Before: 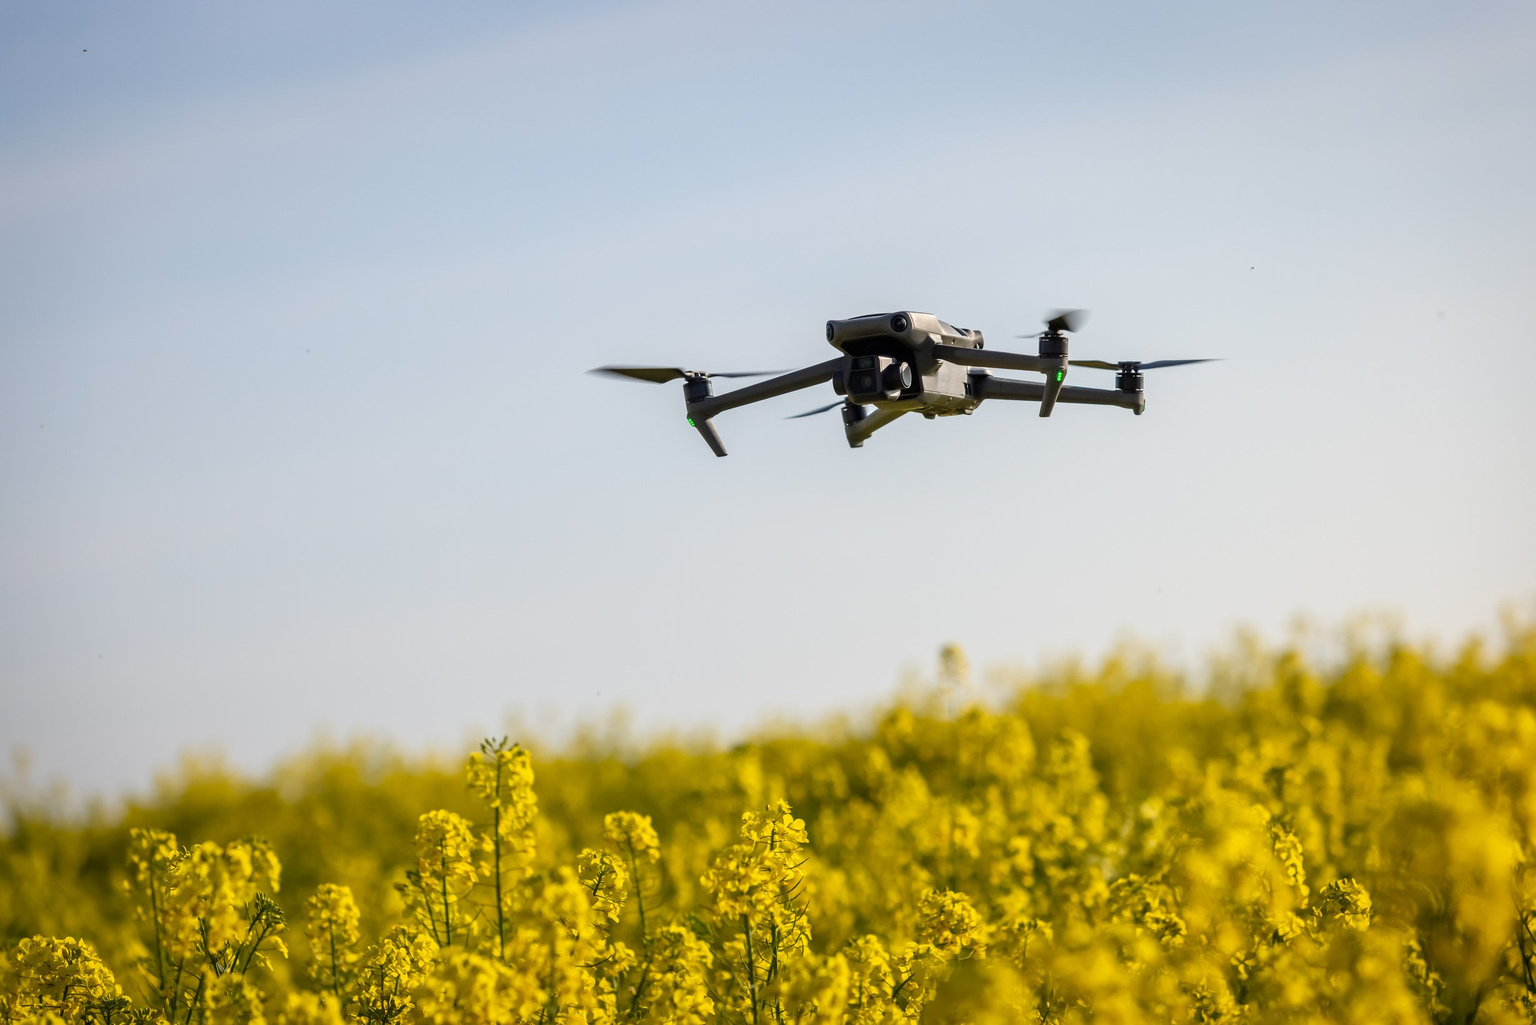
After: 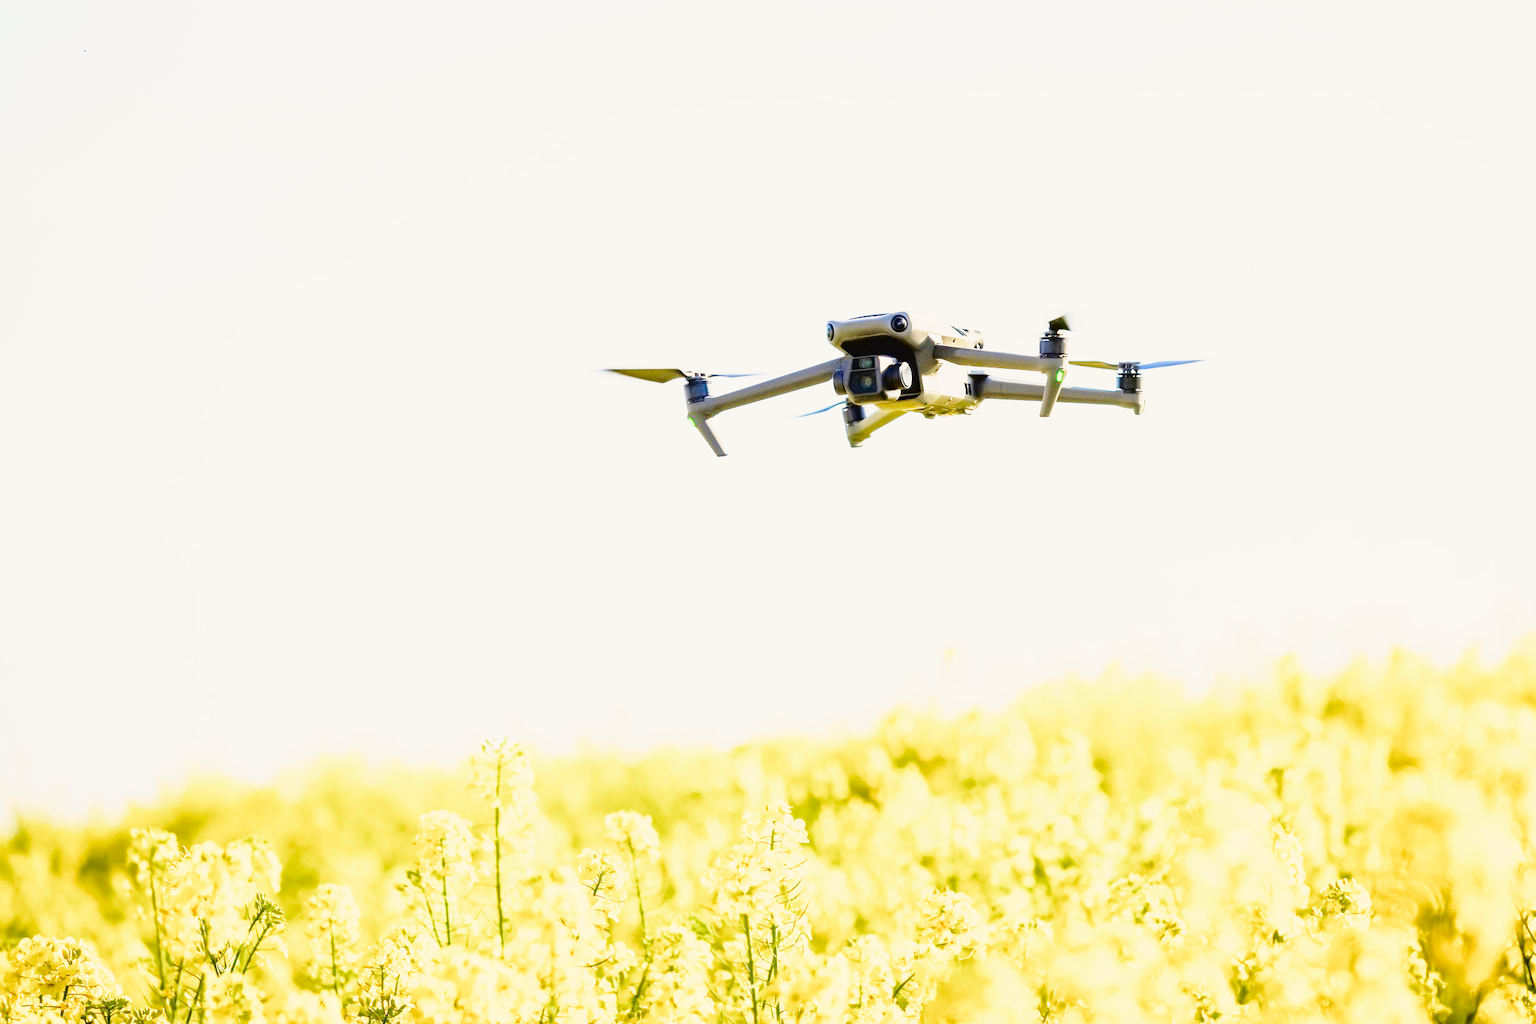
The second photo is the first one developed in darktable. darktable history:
exposure: black level correction 0, exposure 1.35 EV, compensate exposure bias true, compensate highlight preservation false
color balance rgb: shadows lift › chroma 1%, shadows lift › hue 113°, highlights gain › chroma 0.2%, highlights gain › hue 333°, perceptual saturation grading › global saturation 20%, perceptual saturation grading › highlights -50%, perceptual saturation grading › shadows 25%, contrast -10%
base curve: curves: ch0 [(0, 0) (0.012, 0.01) (0.073, 0.168) (0.31, 0.711) (0.645, 0.957) (1, 1)], preserve colors none
tone curve: curves: ch0 [(0, 0.021) (0.049, 0.044) (0.152, 0.14) (0.328, 0.377) (0.473, 0.543) (0.641, 0.705) (0.85, 0.894) (1, 0.969)]; ch1 [(0, 0) (0.302, 0.331) (0.427, 0.433) (0.472, 0.47) (0.502, 0.503) (0.527, 0.521) (0.564, 0.58) (0.614, 0.626) (0.677, 0.701) (0.859, 0.885) (1, 1)]; ch2 [(0, 0) (0.33, 0.301) (0.447, 0.44) (0.487, 0.496) (0.502, 0.516) (0.535, 0.563) (0.565, 0.593) (0.618, 0.628) (1, 1)], color space Lab, independent channels, preserve colors none
